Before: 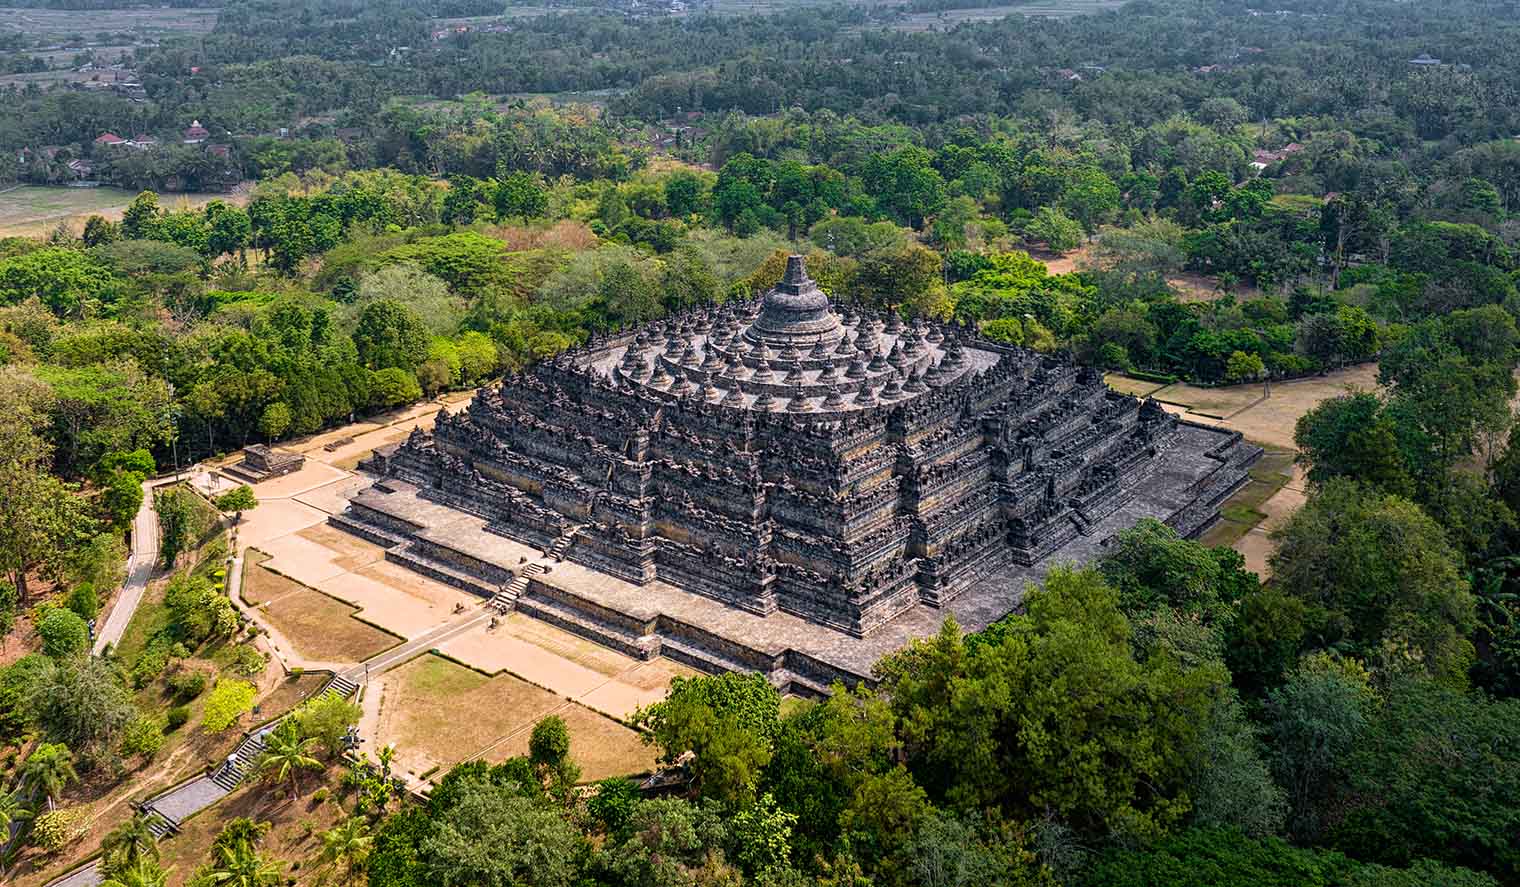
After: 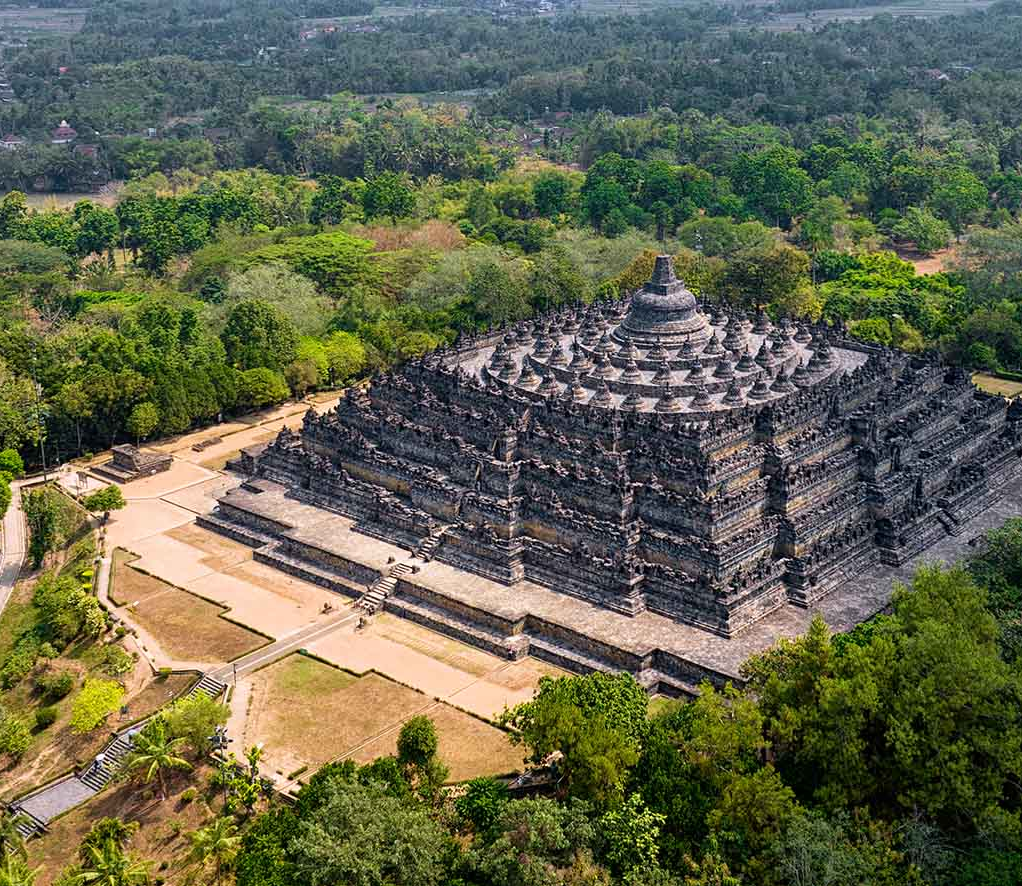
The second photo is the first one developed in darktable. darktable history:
crop and rotate: left 8.712%, right 24.039%
